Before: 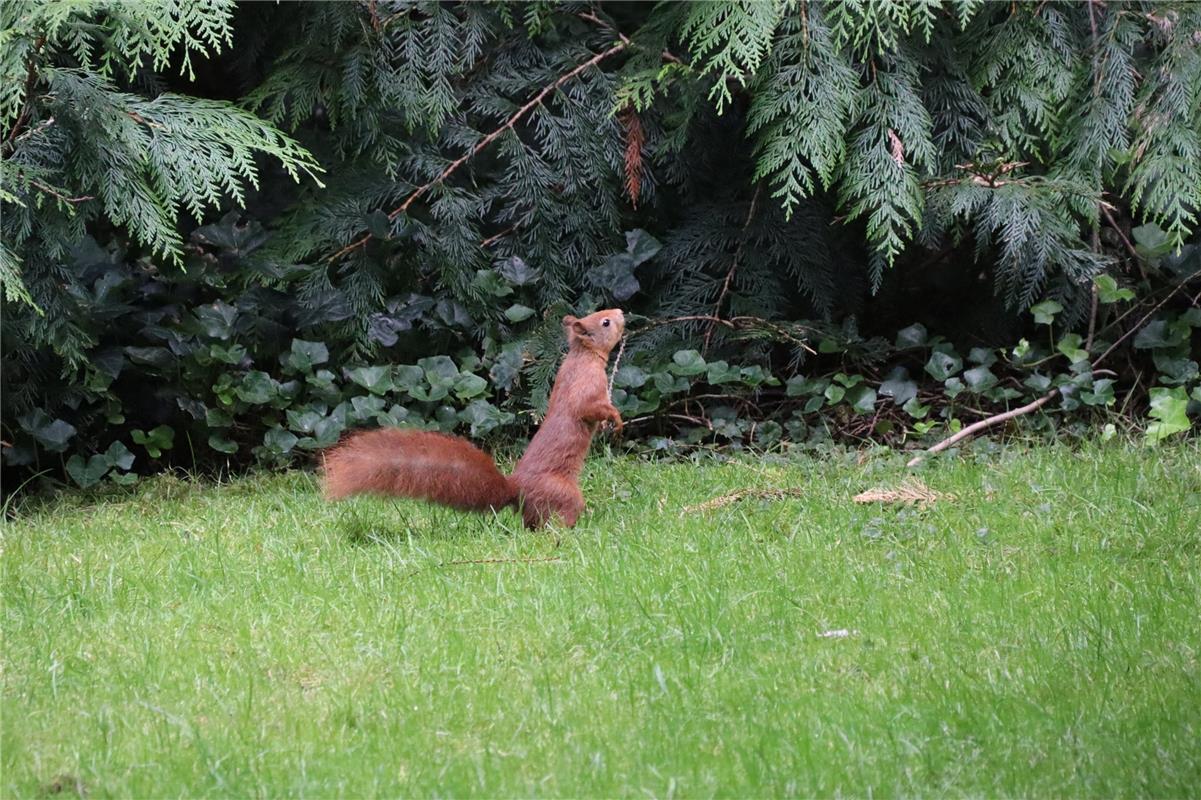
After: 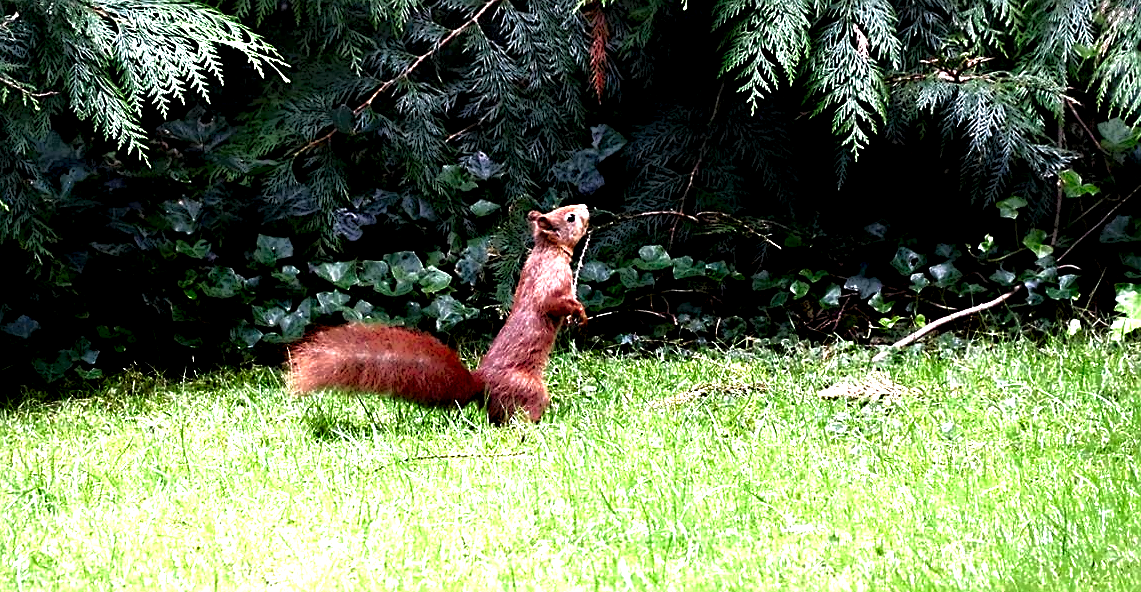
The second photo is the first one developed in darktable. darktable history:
sharpen: on, module defaults
crop and rotate: left 2.991%, top 13.302%, right 1.981%, bottom 12.636%
exposure: black level correction 0, exposure 1.9 EV, compensate highlight preservation false
local contrast: highlights 0%, shadows 198%, detail 164%, midtone range 0.001
